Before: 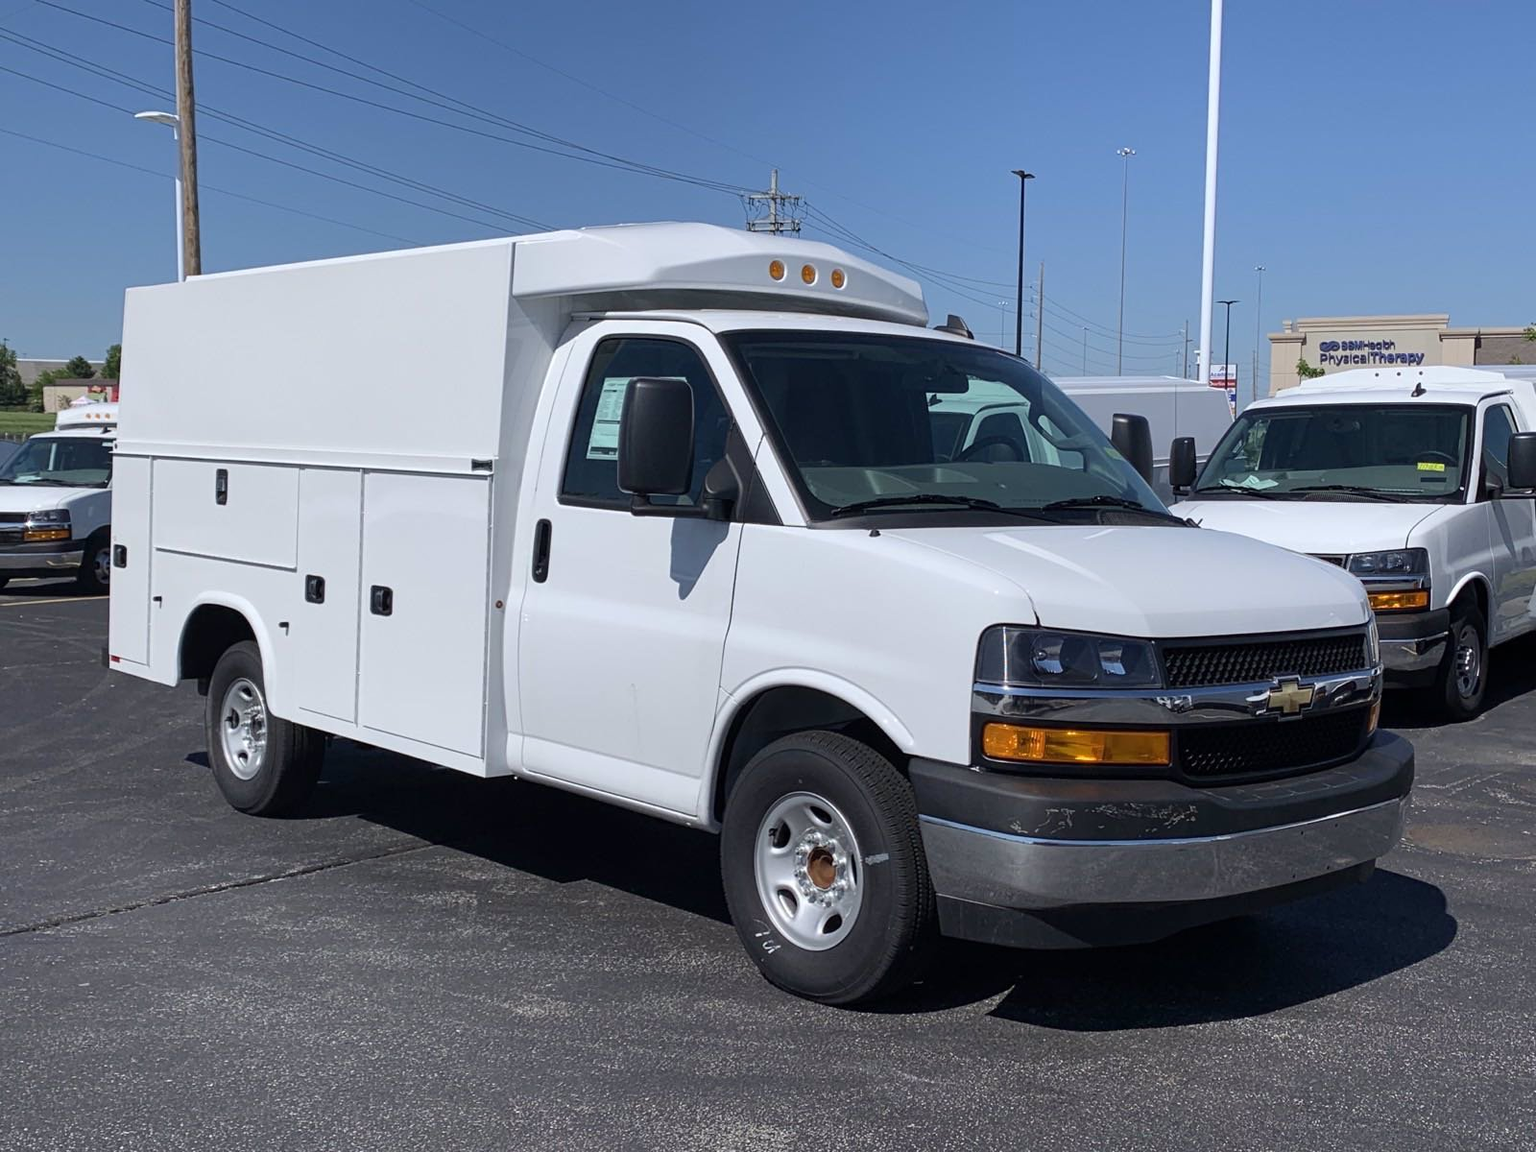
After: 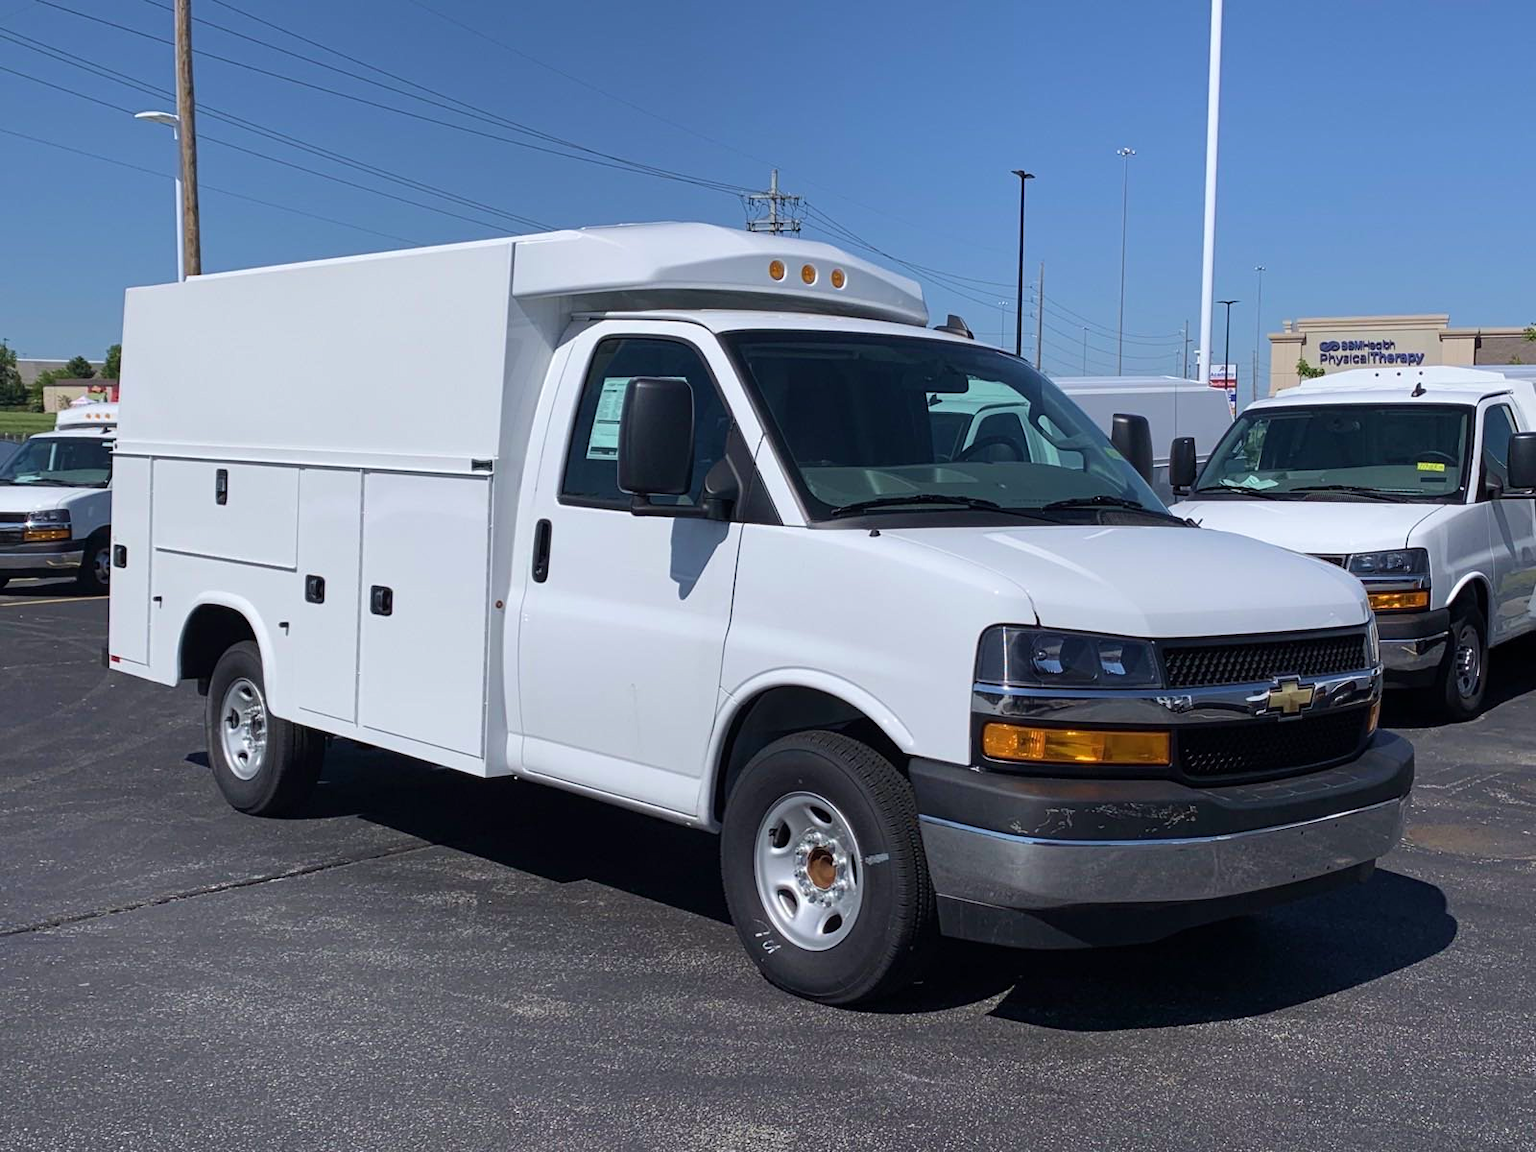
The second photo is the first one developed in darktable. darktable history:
velvia: on, module defaults
exposure: compensate exposure bias true, compensate highlight preservation false
